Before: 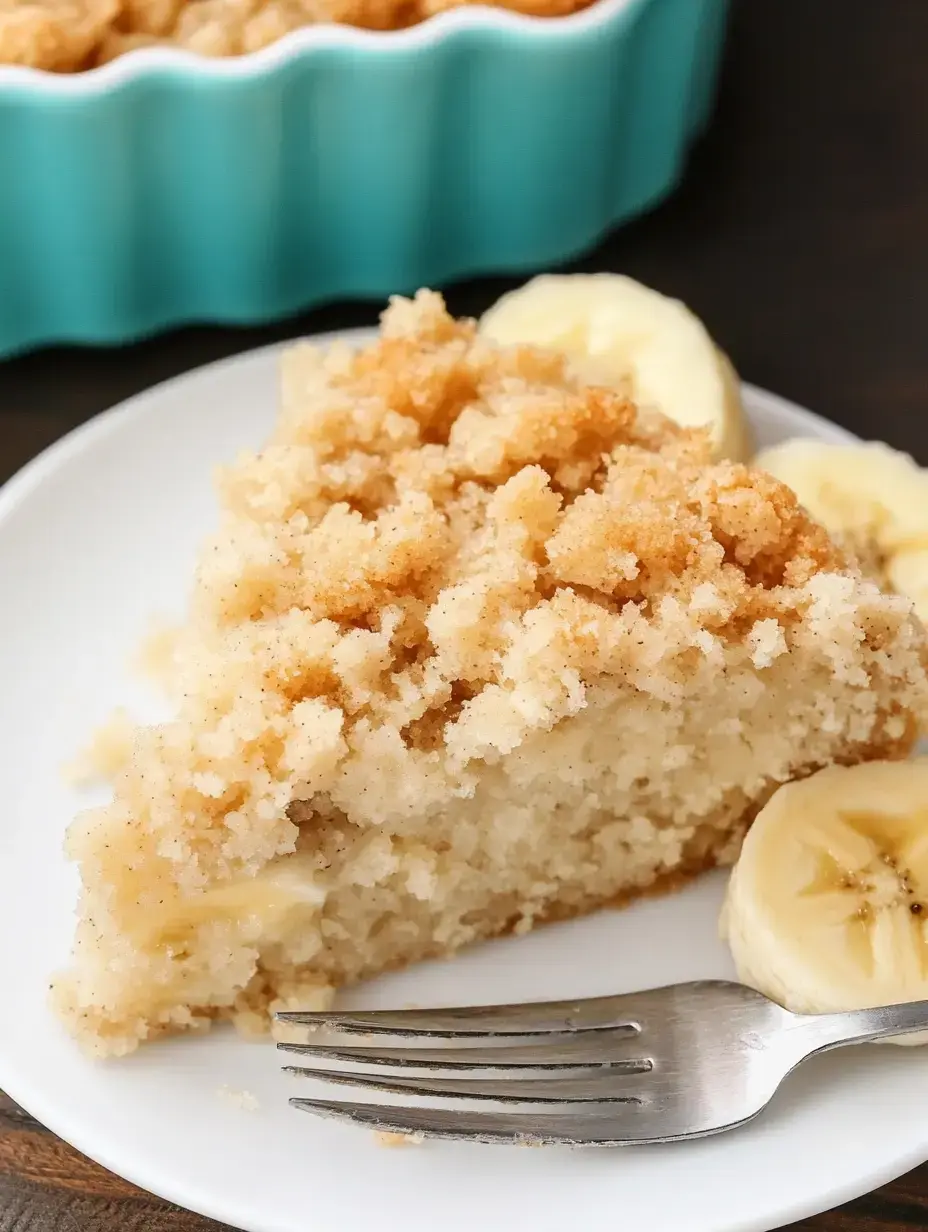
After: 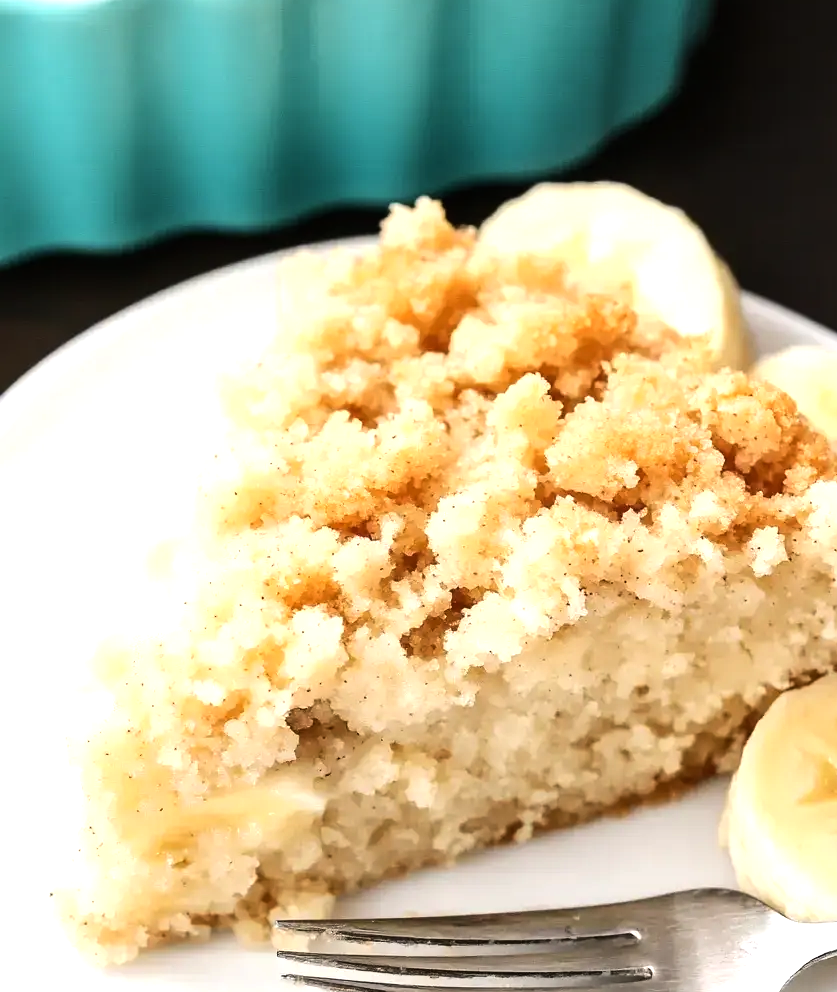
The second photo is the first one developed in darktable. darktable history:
tone equalizer: -8 EV -0.75 EV, -7 EV -0.7 EV, -6 EV -0.6 EV, -5 EV -0.4 EV, -3 EV 0.4 EV, -2 EV 0.6 EV, -1 EV 0.7 EV, +0 EV 0.75 EV, edges refinement/feathering 500, mask exposure compensation -1.57 EV, preserve details no
crop: top 7.49%, right 9.717%, bottom 11.943%
